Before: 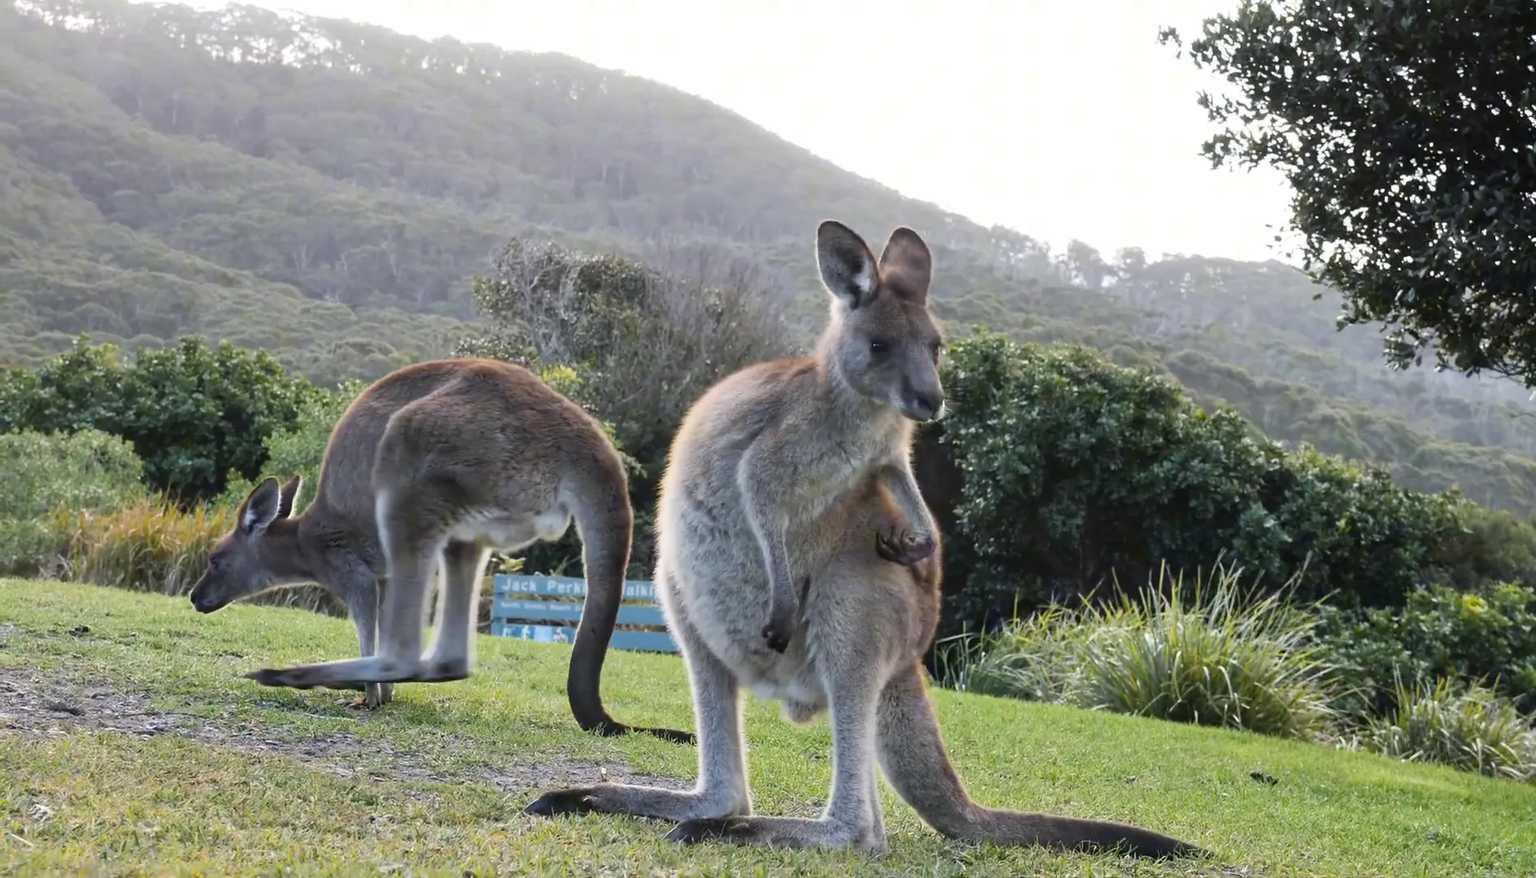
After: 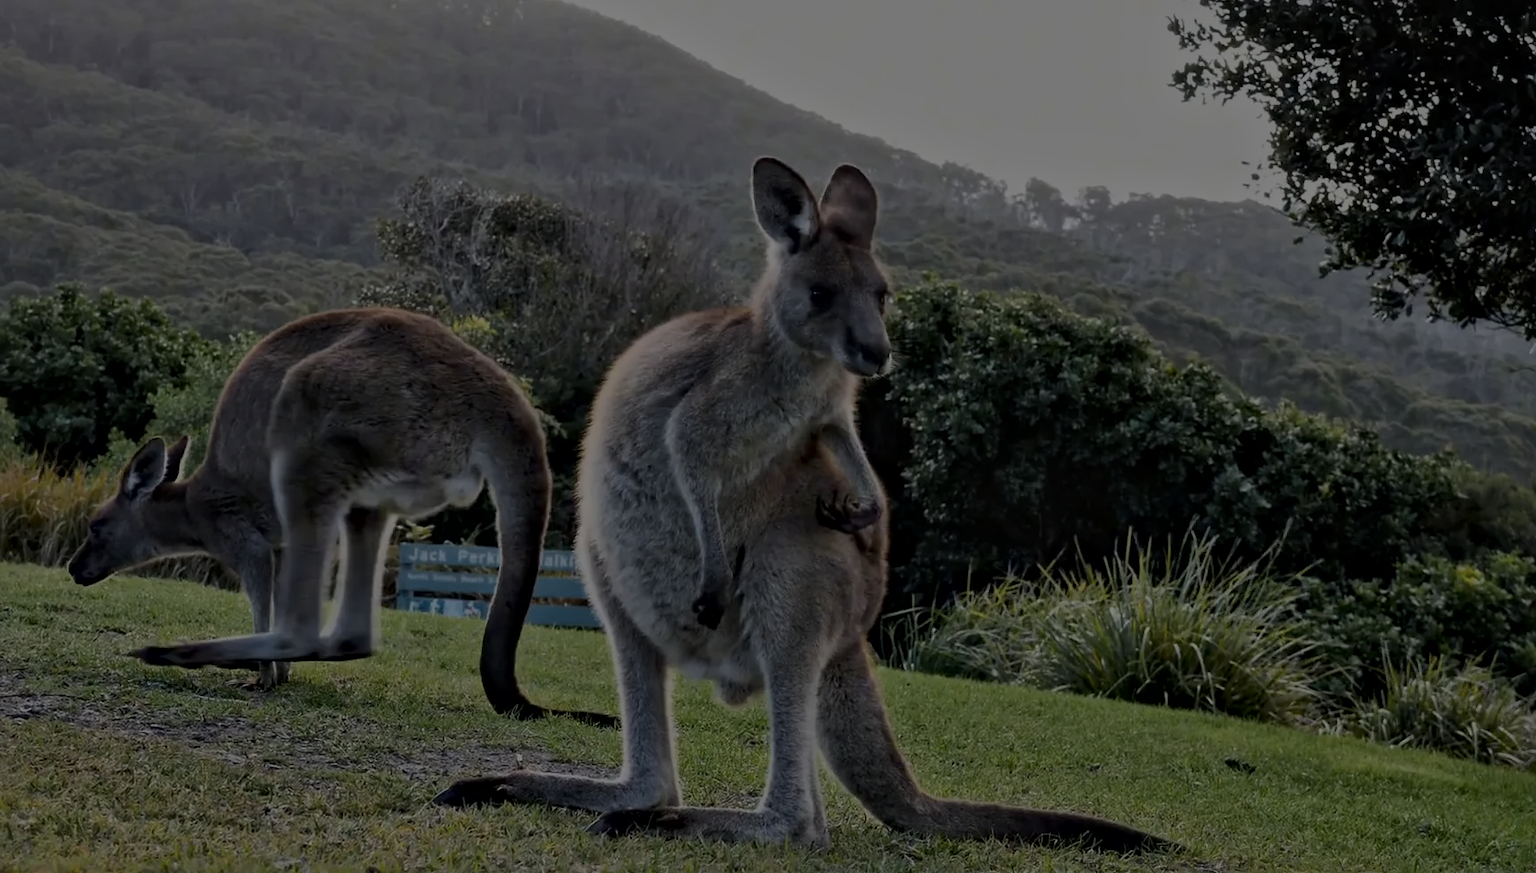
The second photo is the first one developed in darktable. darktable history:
crop and rotate: left 8.319%, top 8.788%
exposure: exposure -2.427 EV, compensate highlight preservation false
local contrast: mode bilateral grid, contrast 21, coarseness 21, detail 150%, midtone range 0.2
